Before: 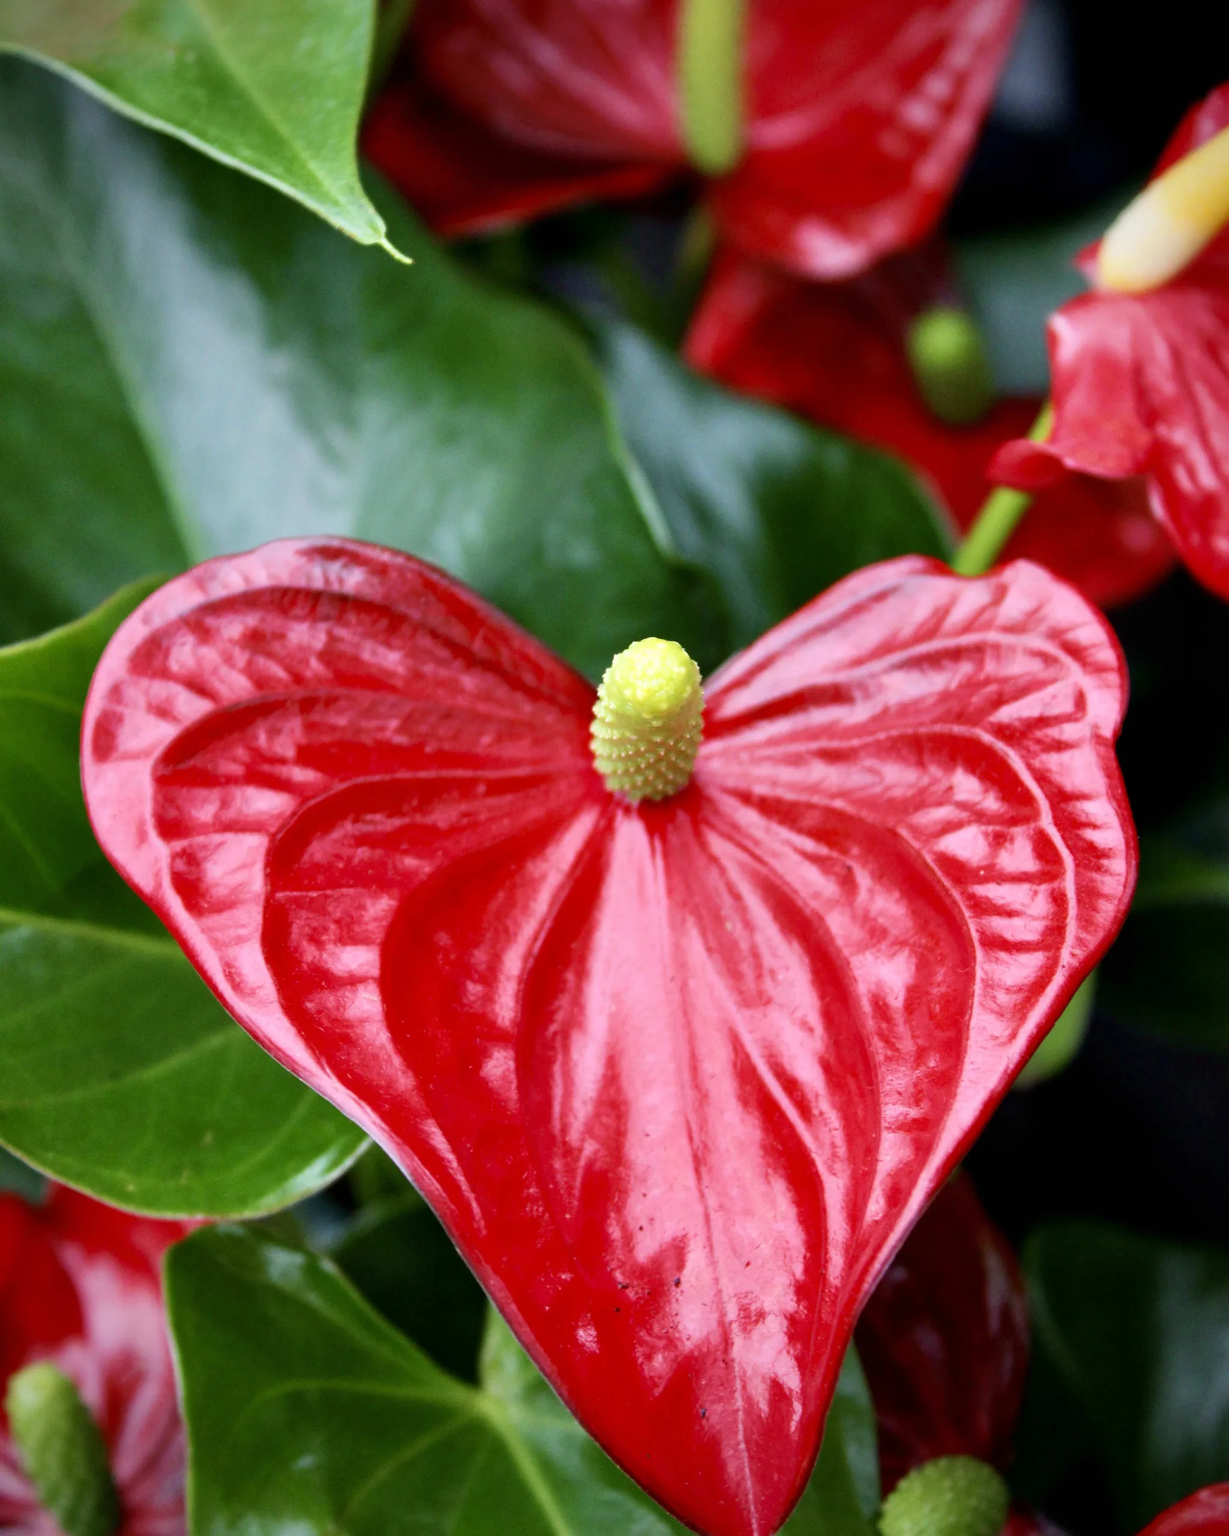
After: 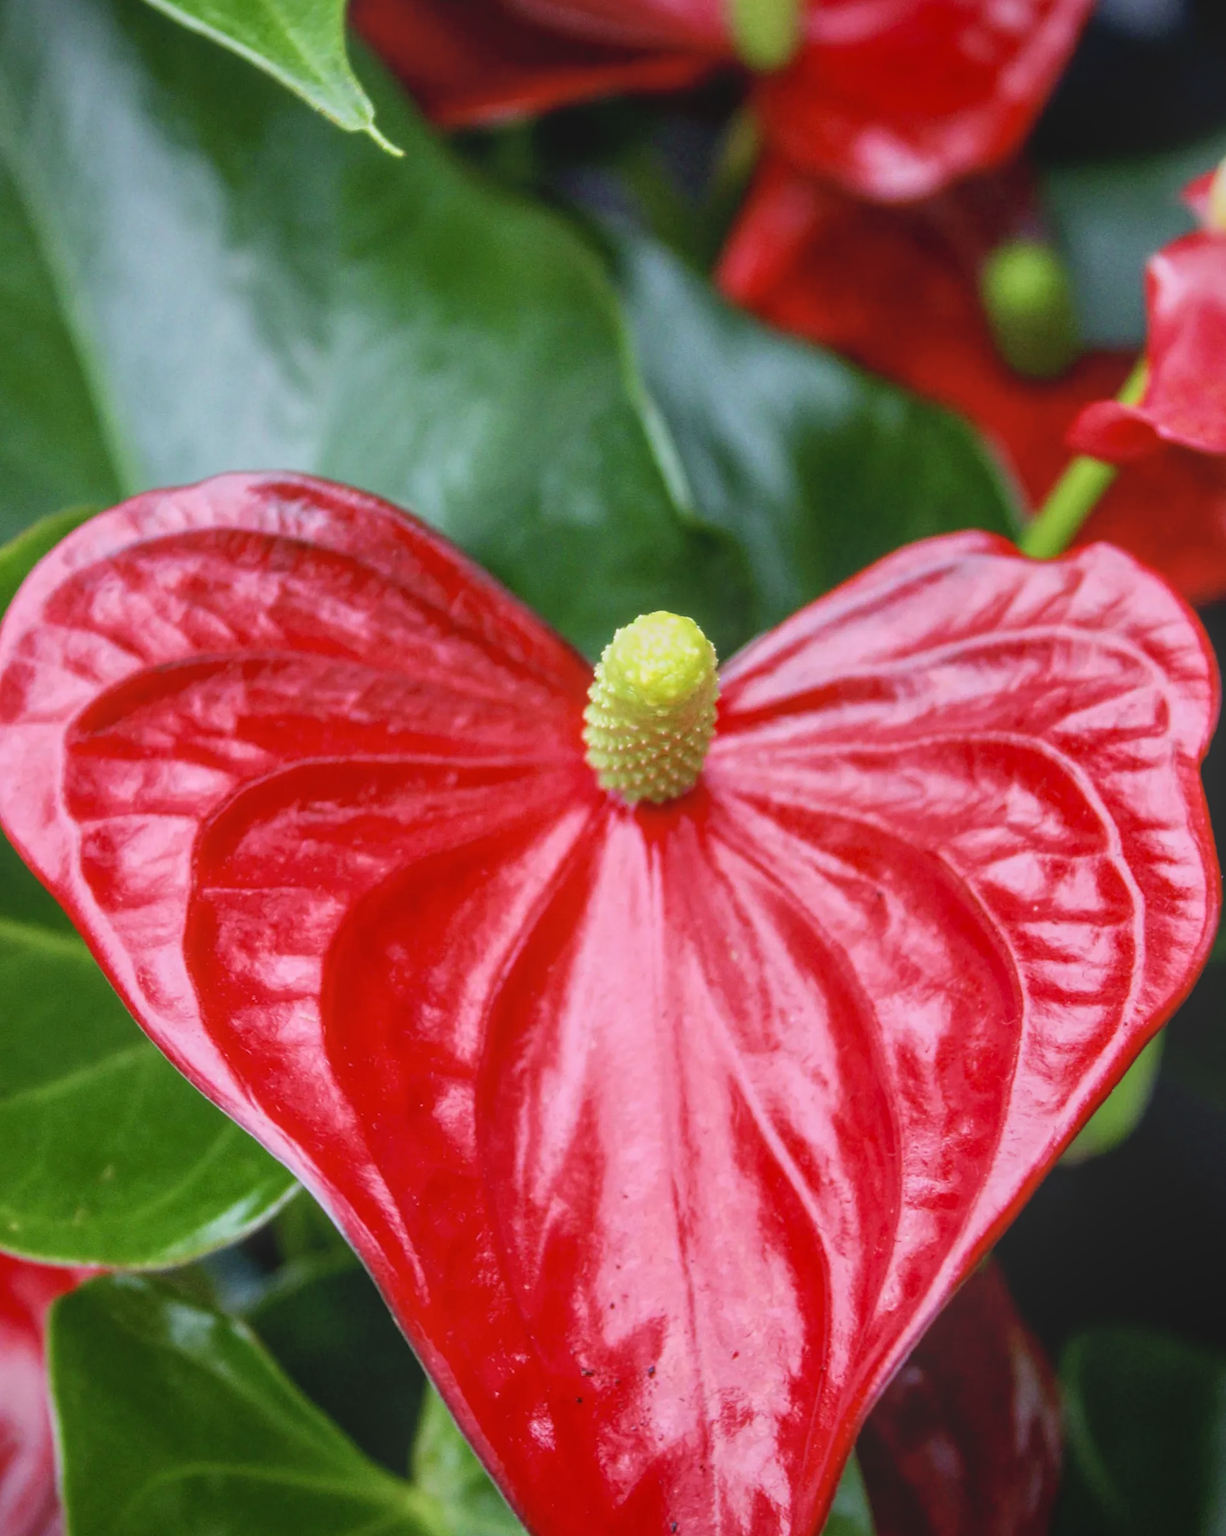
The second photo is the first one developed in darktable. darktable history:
crop and rotate: angle -3.03°, left 5.201%, top 5.203%, right 4.651%, bottom 4.431%
local contrast: highlights 73%, shadows 9%, midtone range 0.196
